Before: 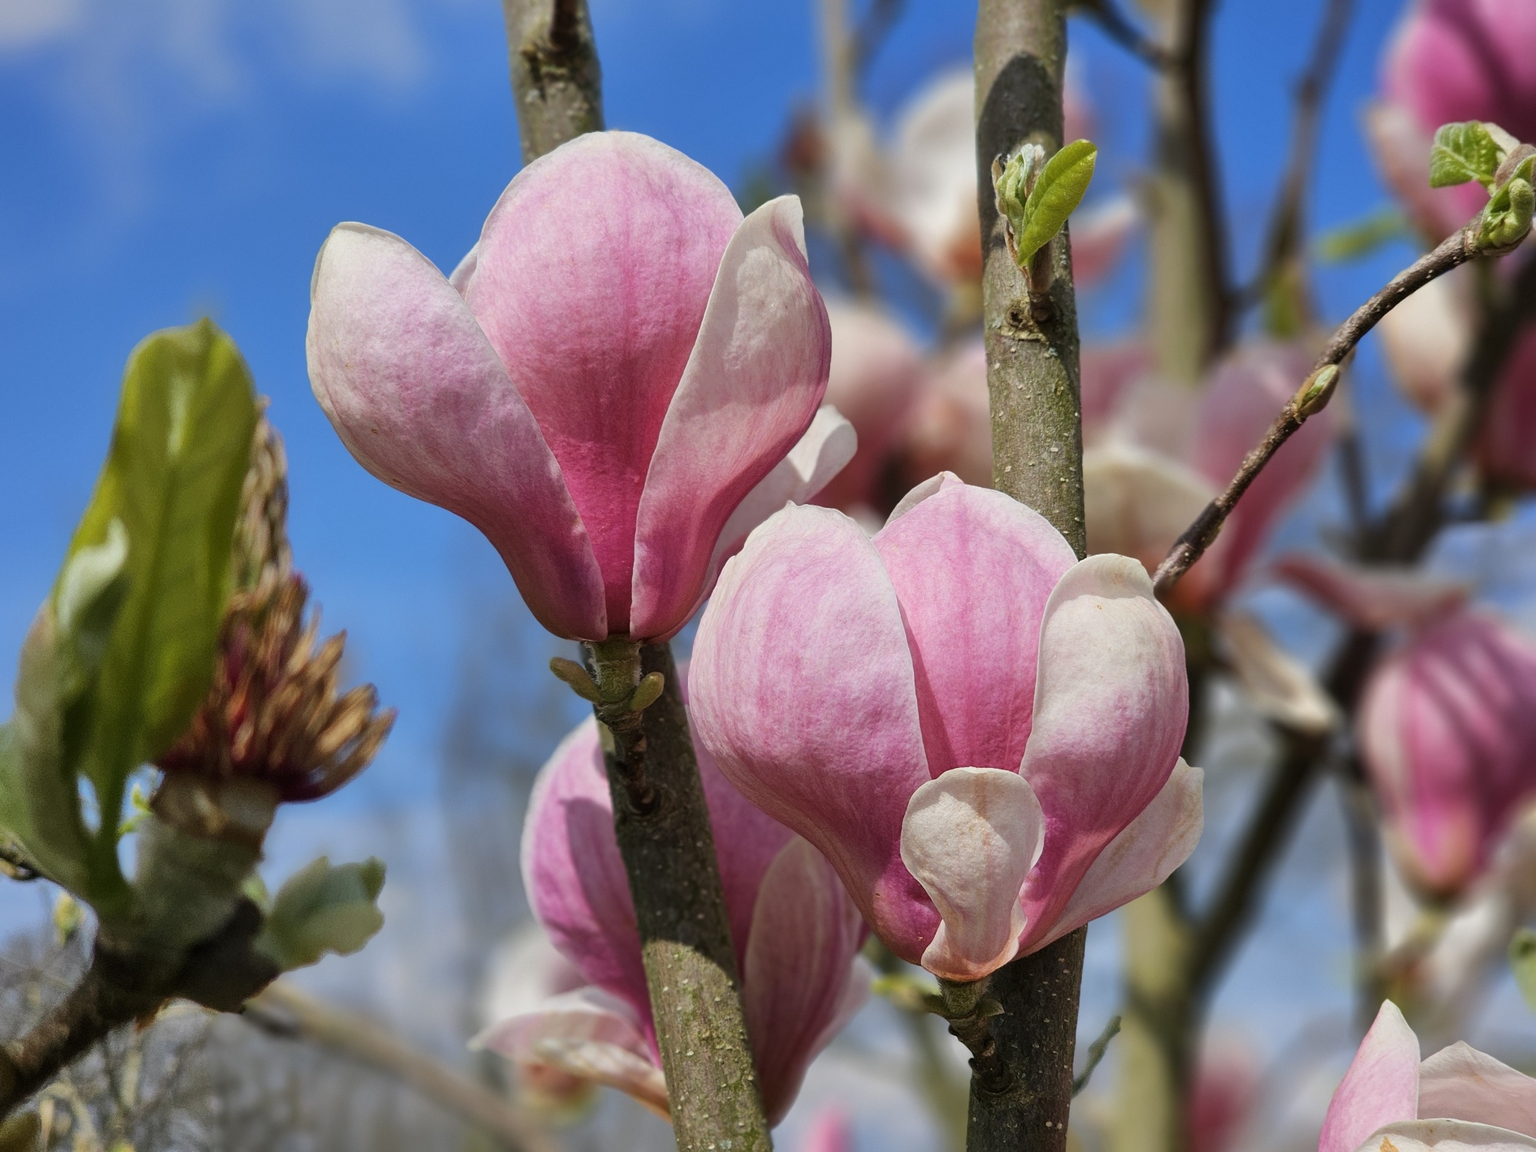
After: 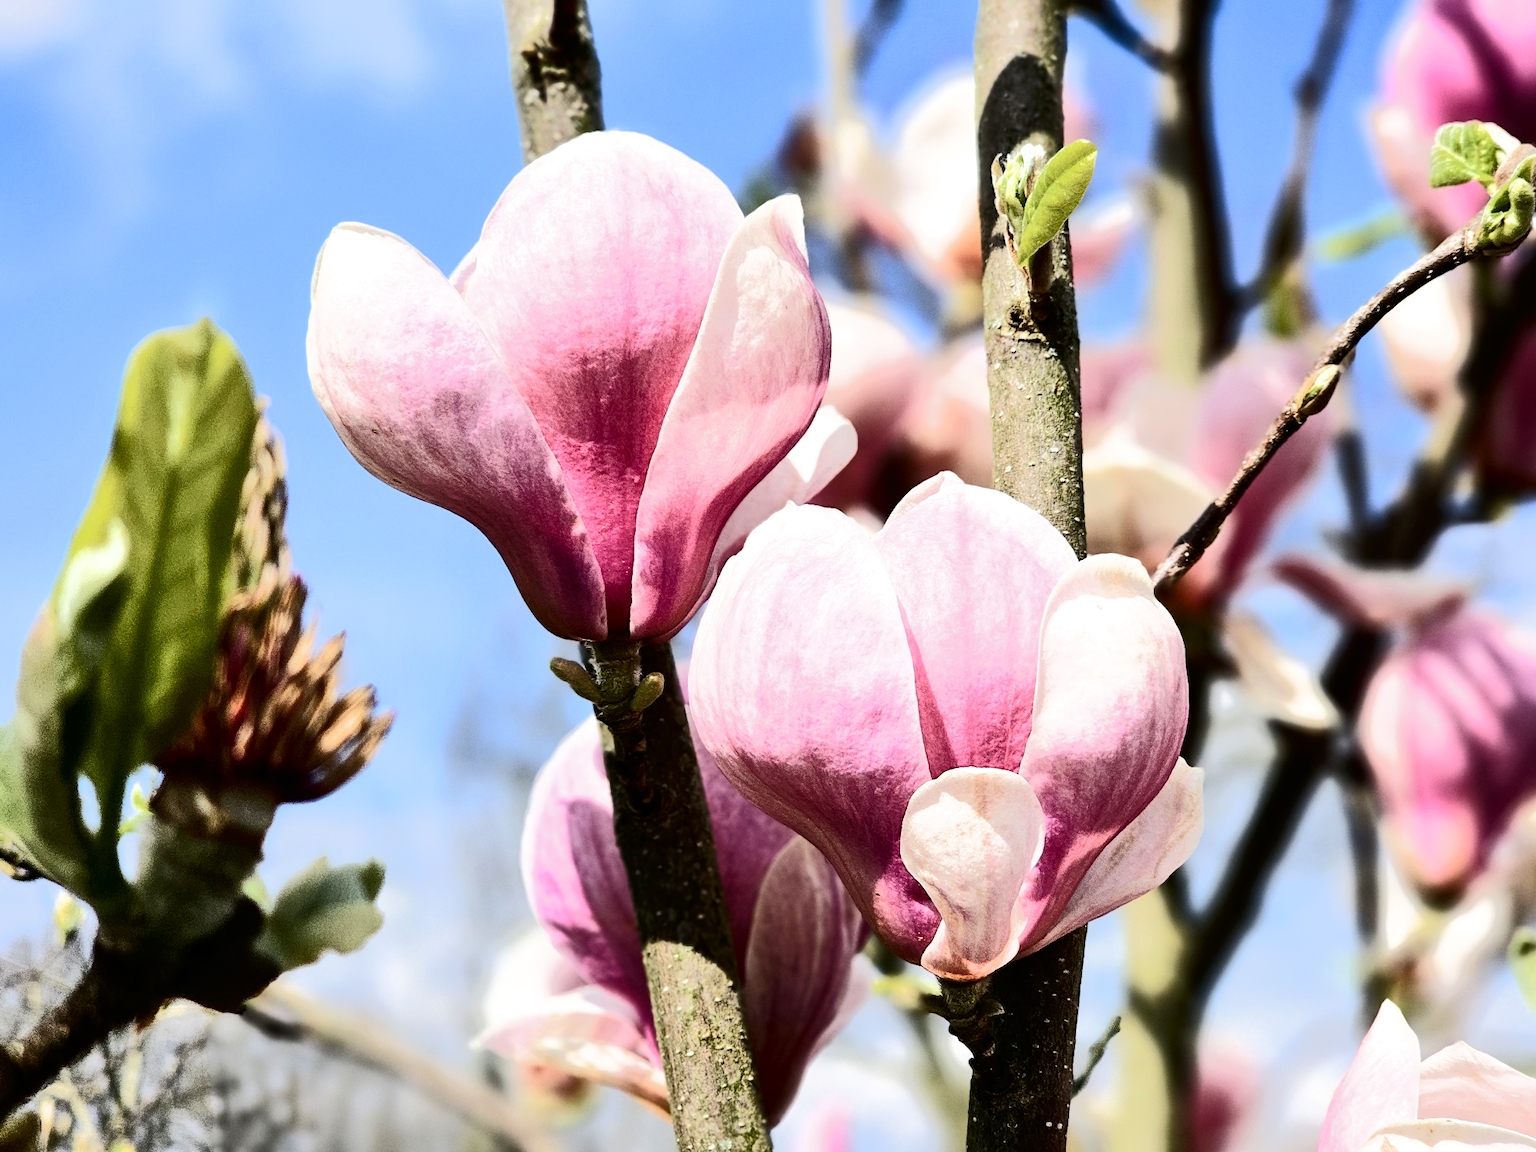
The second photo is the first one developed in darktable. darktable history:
exposure: black level correction 0, exposure 0.948 EV, compensate highlight preservation false
tone curve: curves: ch0 [(0, 0) (0.003, 0.005) (0.011, 0.007) (0.025, 0.009) (0.044, 0.013) (0.069, 0.017) (0.1, 0.02) (0.136, 0.029) (0.177, 0.052) (0.224, 0.086) (0.277, 0.129) (0.335, 0.188) (0.399, 0.256) (0.468, 0.361) (0.543, 0.526) (0.623, 0.696) (0.709, 0.784) (0.801, 0.85) (0.898, 0.882) (1, 1)], color space Lab, independent channels, preserve colors none
filmic rgb: black relative exposure -8.71 EV, white relative exposure 2.73 EV, target black luminance 0%, hardness 6.27, latitude 76.82%, contrast 1.327, shadows ↔ highlights balance -0.289%, iterations of high-quality reconstruction 0
